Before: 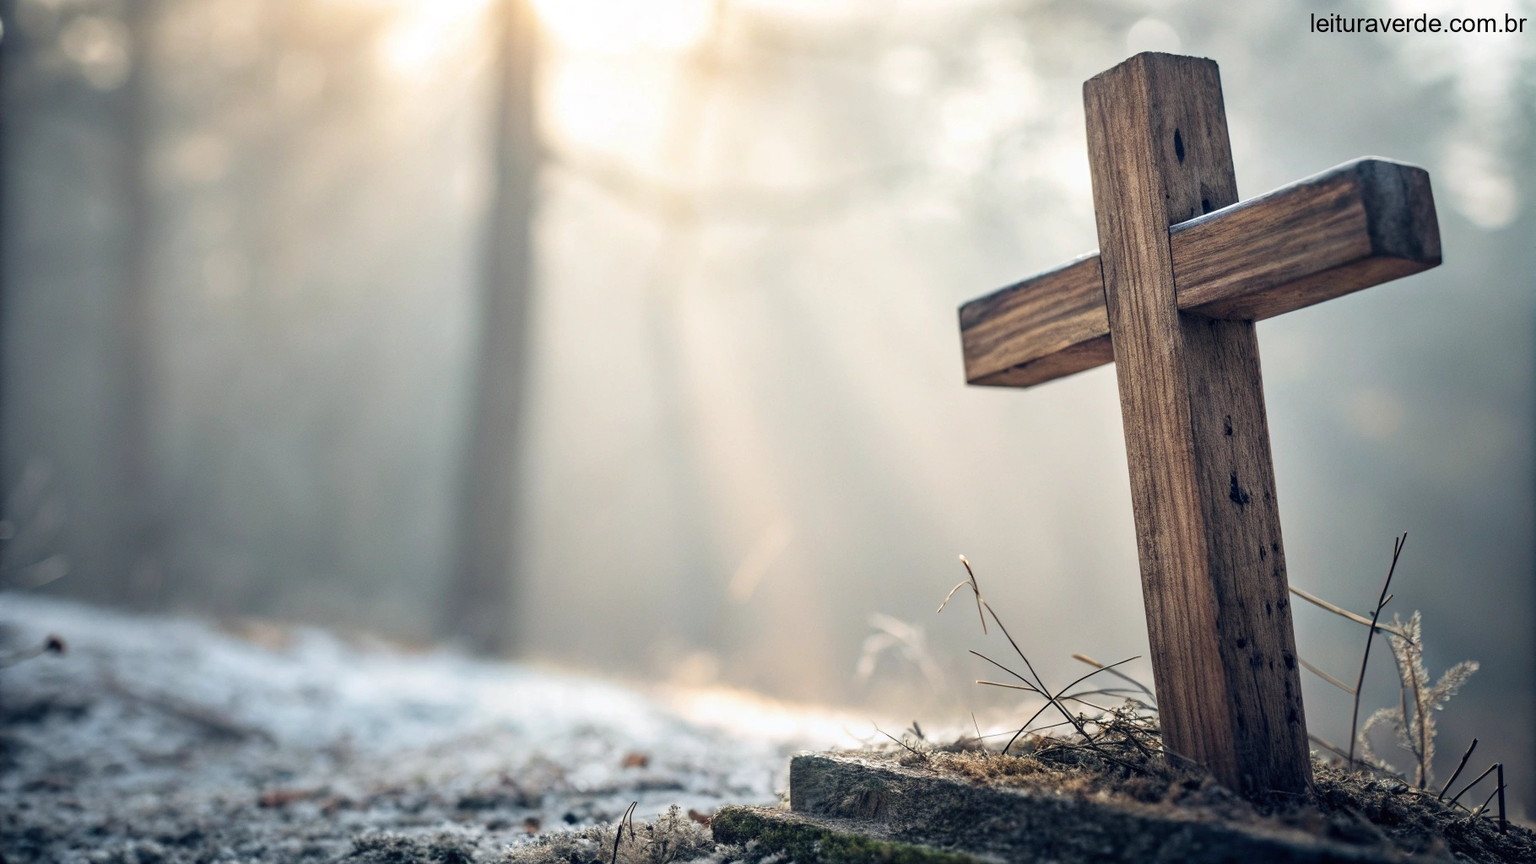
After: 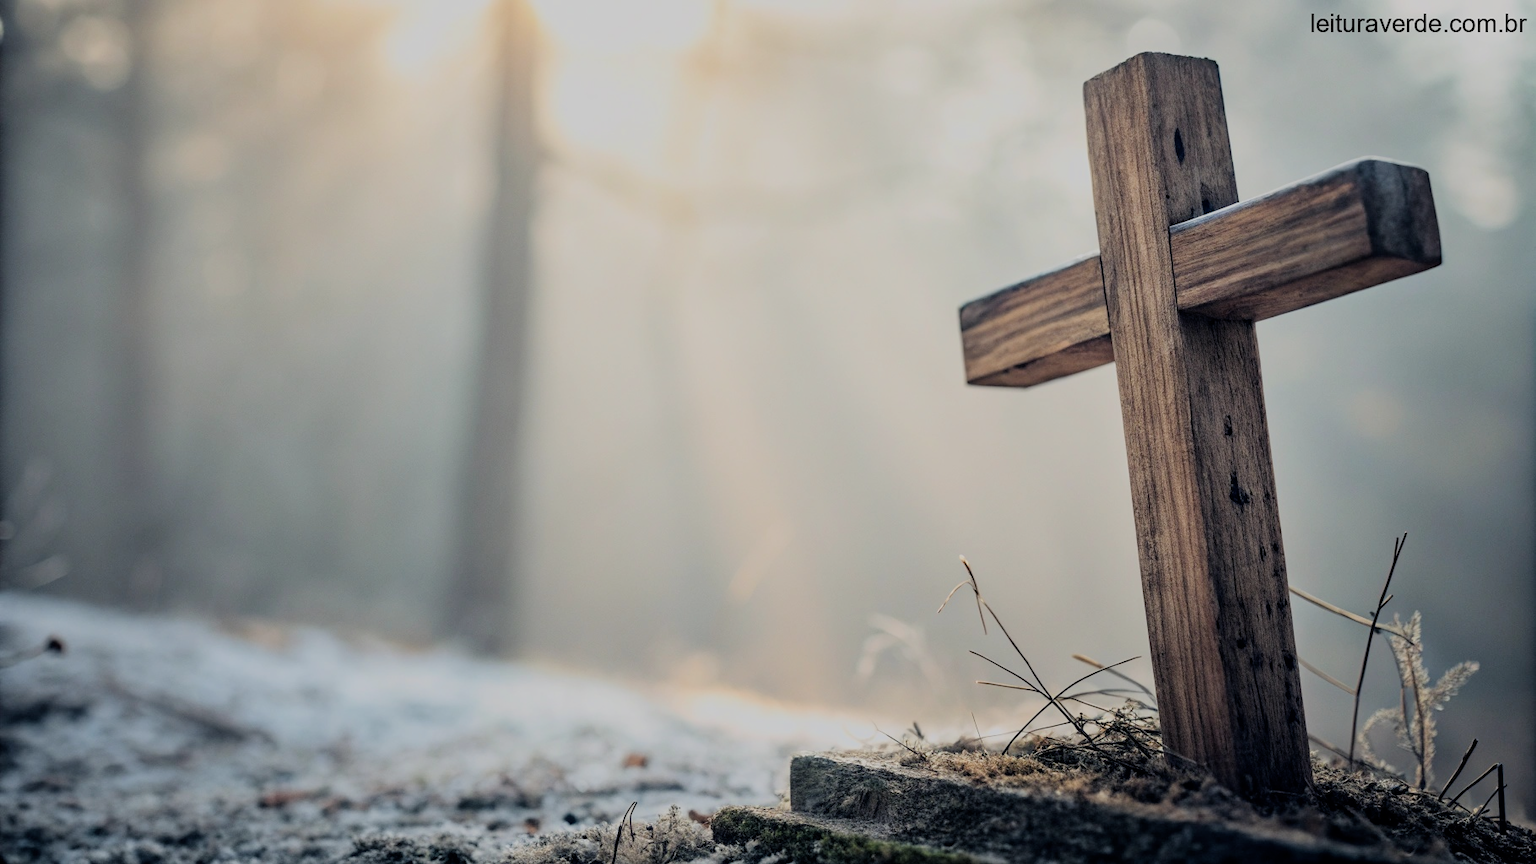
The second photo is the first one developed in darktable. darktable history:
filmic rgb: middle gray luminance 29.81%, black relative exposure -8.99 EV, white relative exposure 6.99 EV, target black luminance 0%, hardness 2.94, latitude 1.69%, contrast 0.962, highlights saturation mix 3.89%, shadows ↔ highlights balance 11.52%, color science v6 (2022)
contrast brightness saturation: saturation -0.068
